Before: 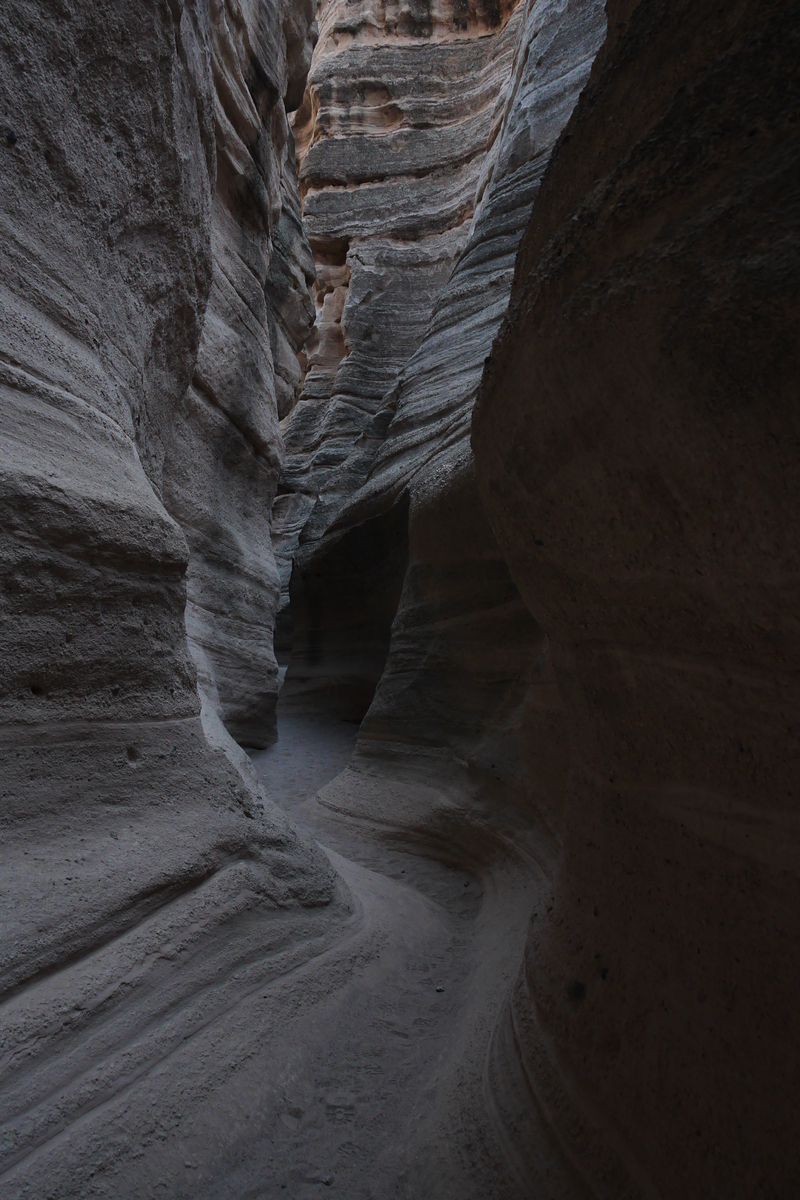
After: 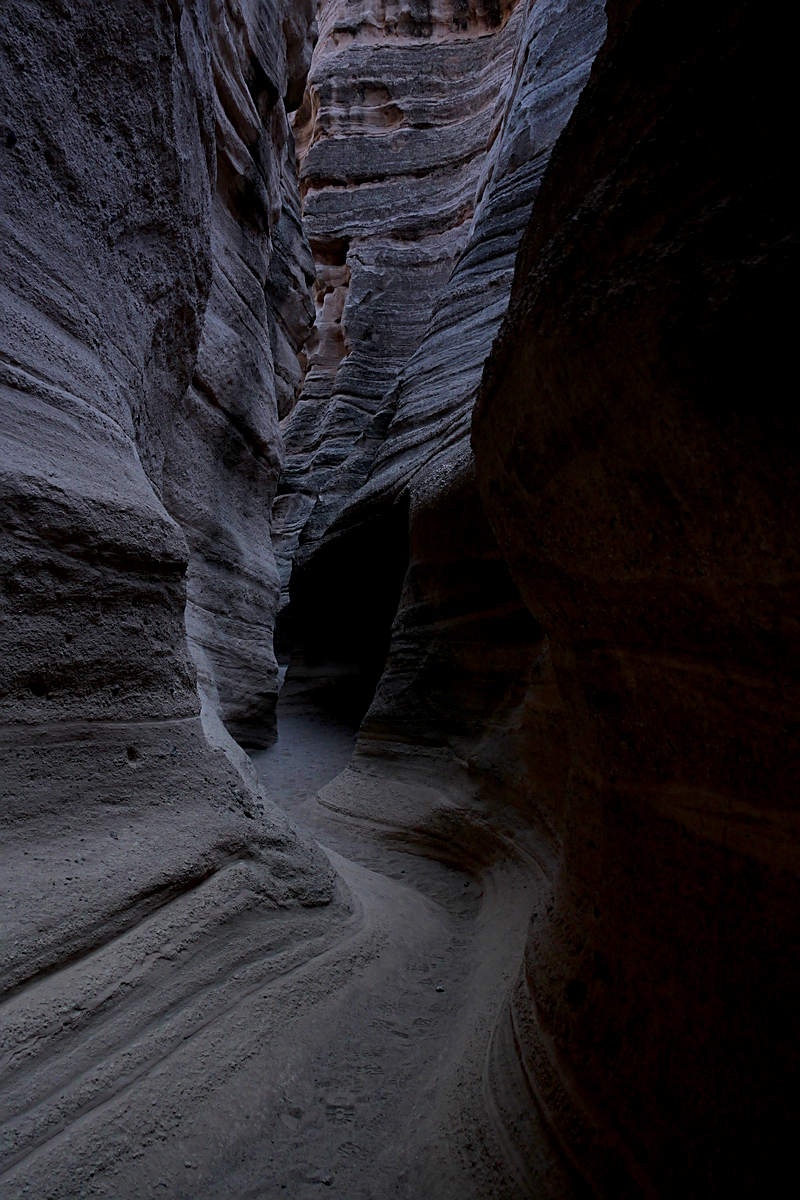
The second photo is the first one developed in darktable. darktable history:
exposure: black level correction 0.009, exposure 0.119 EV, compensate highlight preservation false
graduated density: hue 238.83°, saturation 50%
sharpen: on, module defaults
